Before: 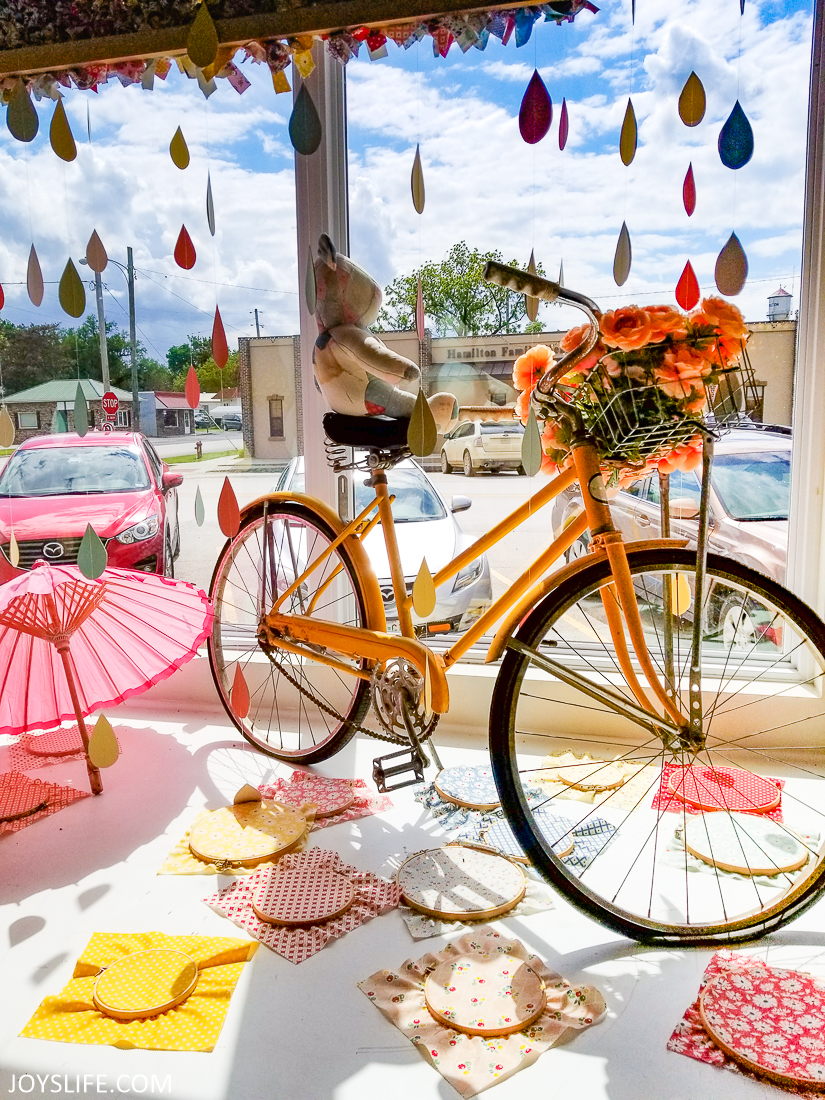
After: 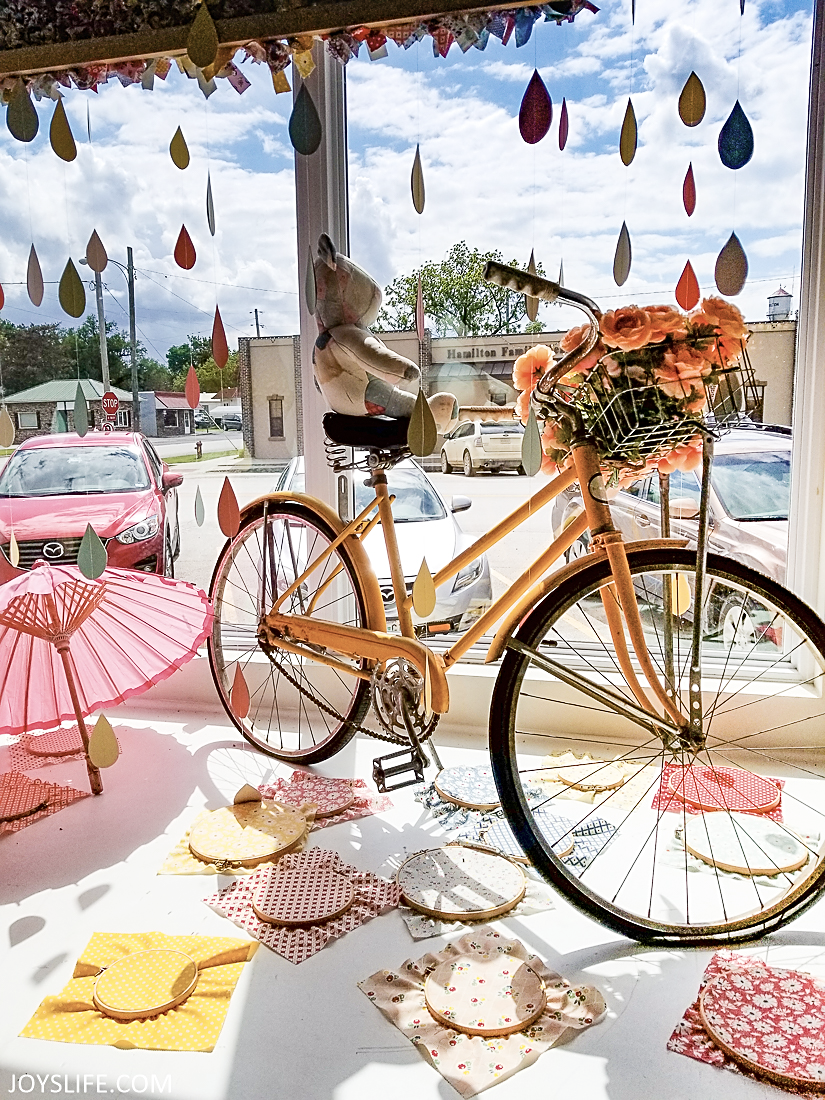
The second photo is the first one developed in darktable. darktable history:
sharpen: on, module defaults
contrast brightness saturation: contrast 0.103, saturation -0.304
